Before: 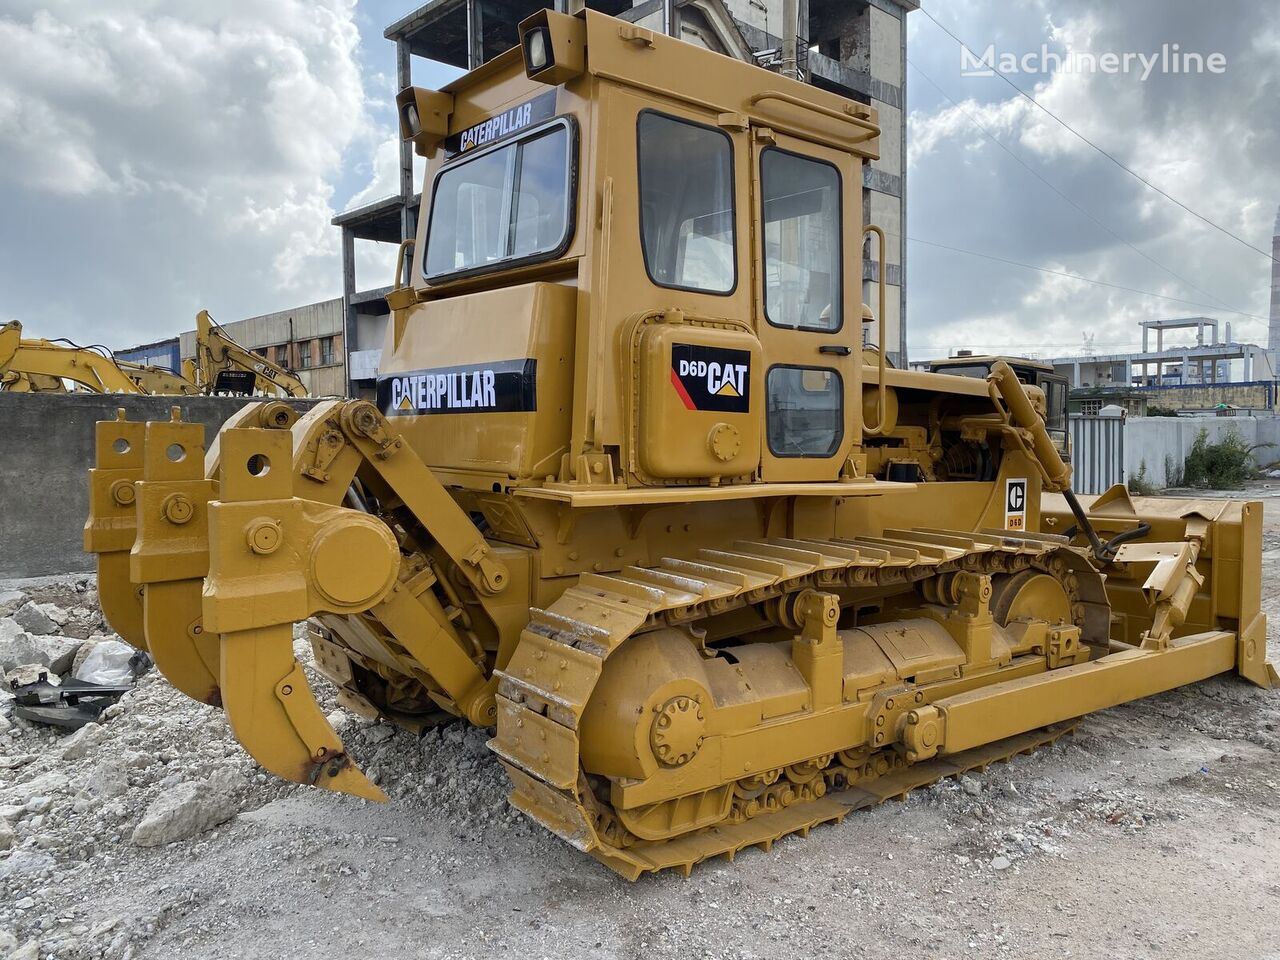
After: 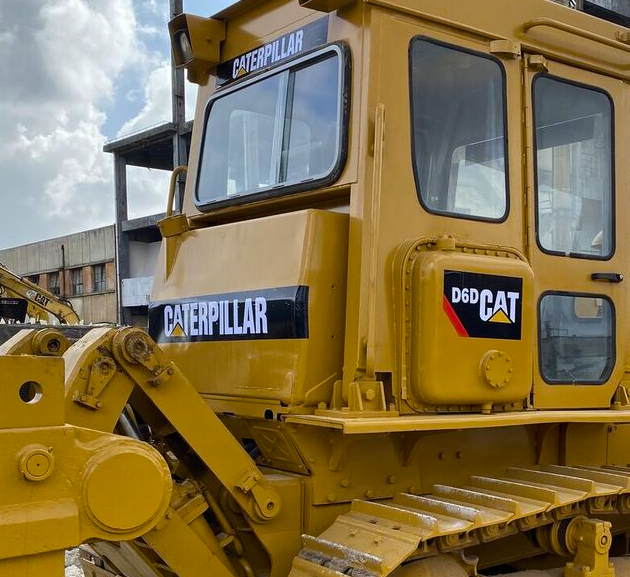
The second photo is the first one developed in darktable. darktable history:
levels: mode automatic, gray 50.8%
color balance rgb: perceptual saturation grading › global saturation 25%, global vibrance 10%
shadows and highlights: shadows 40, highlights -54, highlights color adjustment 46%, low approximation 0.01, soften with gaussian
crop: left 17.835%, top 7.675%, right 32.881%, bottom 32.213%
